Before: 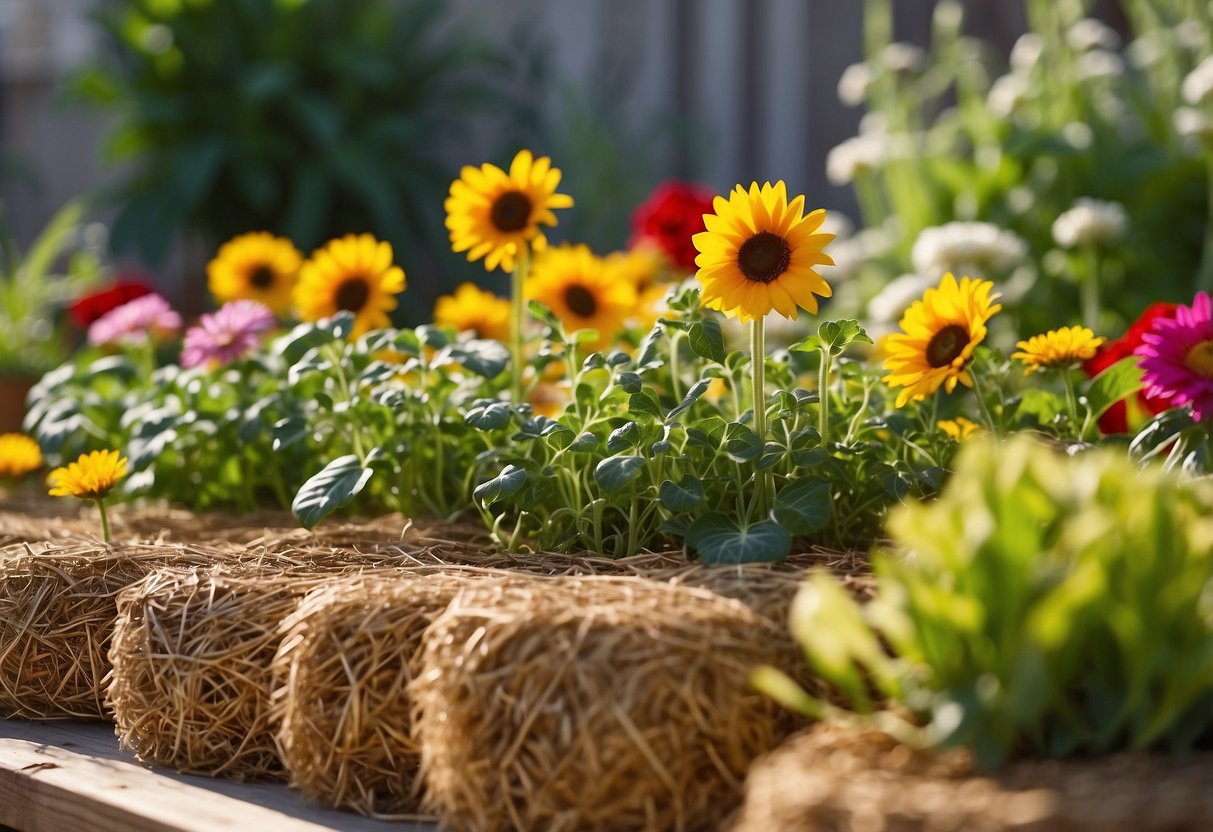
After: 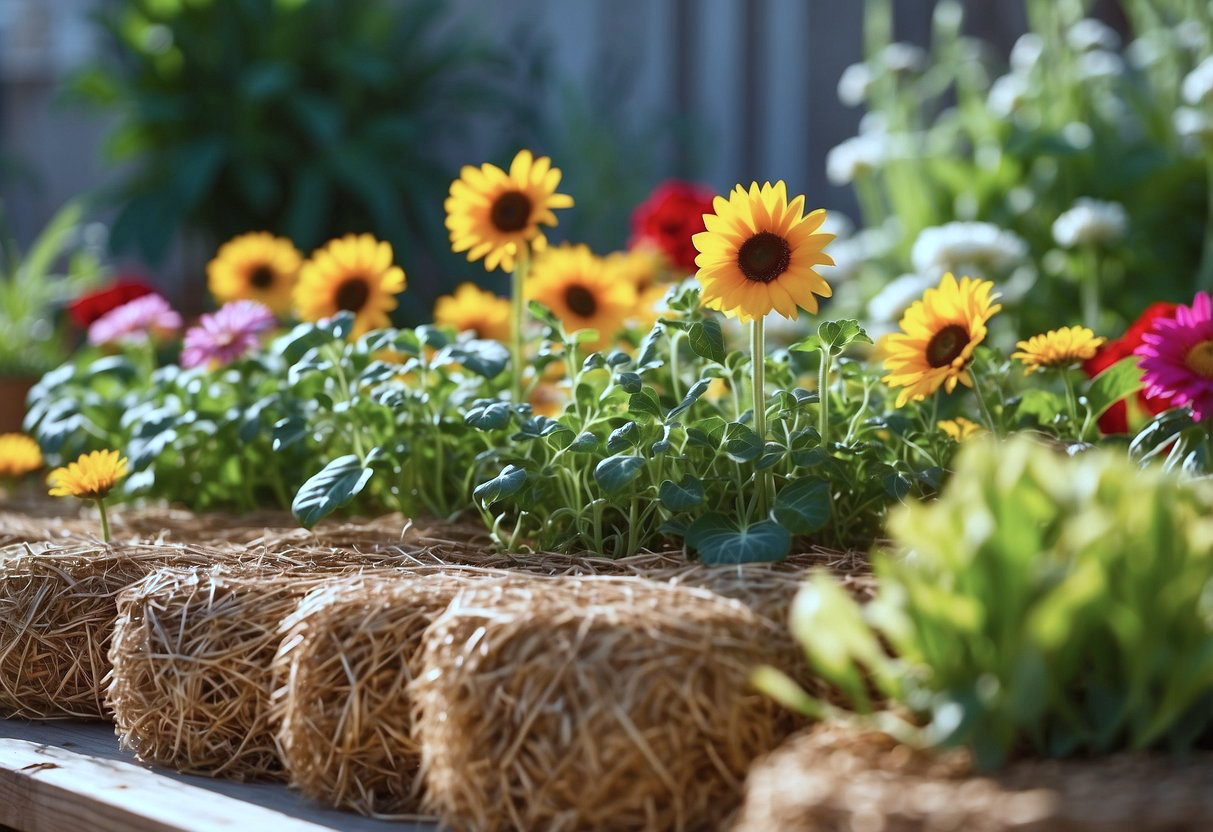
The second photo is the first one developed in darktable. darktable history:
exposure: exposure 0.123 EV, compensate exposure bias true, compensate highlight preservation false
color correction: highlights a* -8.91, highlights b* -22.42
